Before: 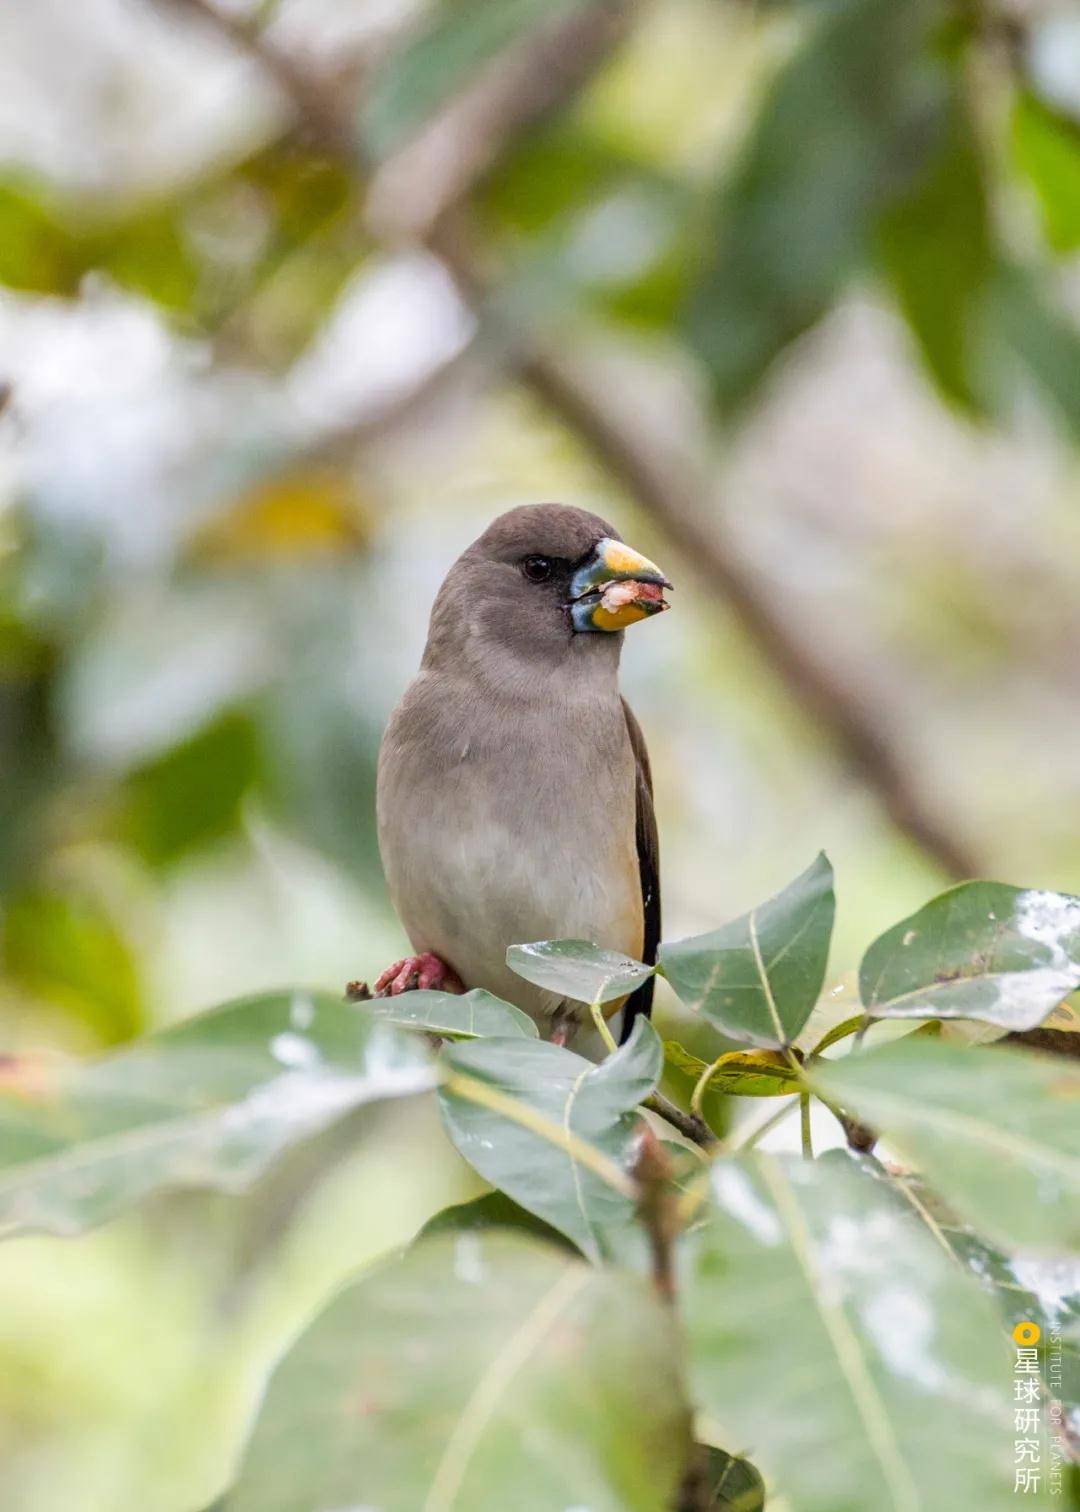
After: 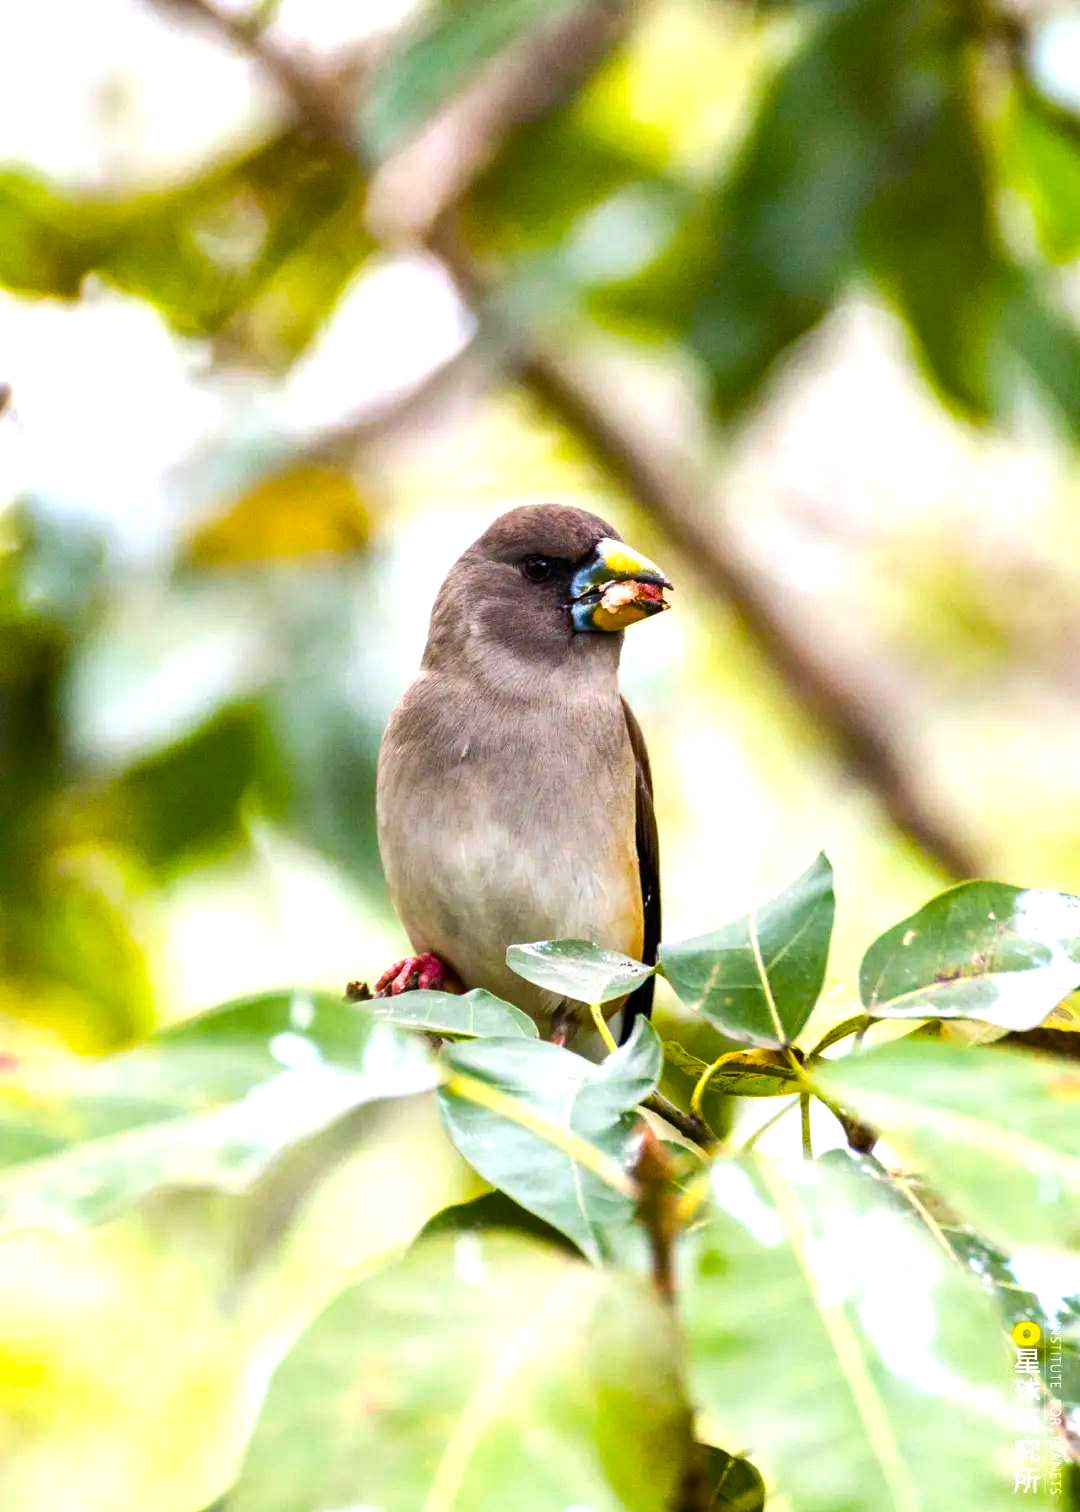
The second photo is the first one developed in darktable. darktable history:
color balance rgb: linear chroma grading › global chroma 9%, perceptual saturation grading › global saturation 36%, perceptual saturation grading › shadows 35%, perceptual brilliance grading › global brilliance 15%, perceptual brilliance grading › shadows -35%, global vibrance 15%
tone equalizer: -8 EV -0.417 EV, -7 EV -0.389 EV, -6 EV -0.333 EV, -5 EV -0.222 EV, -3 EV 0.222 EV, -2 EV 0.333 EV, -1 EV 0.389 EV, +0 EV 0.417 EV, edges refinement/feathering 500, mask exposure compensation -1.57 EV, preserve details no
